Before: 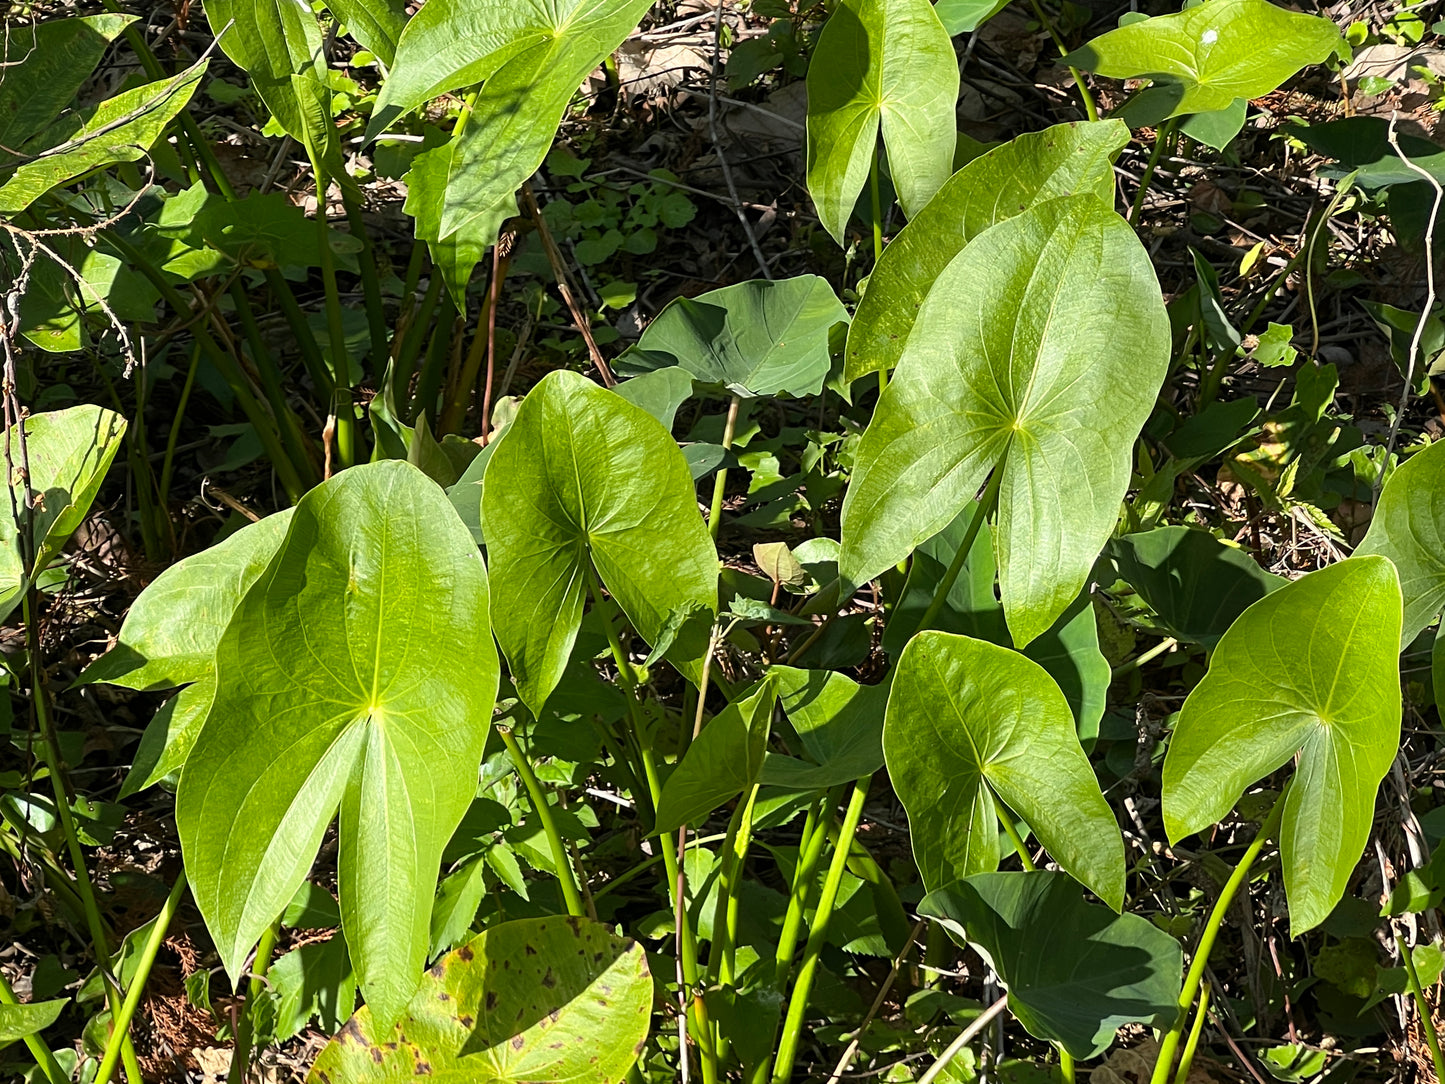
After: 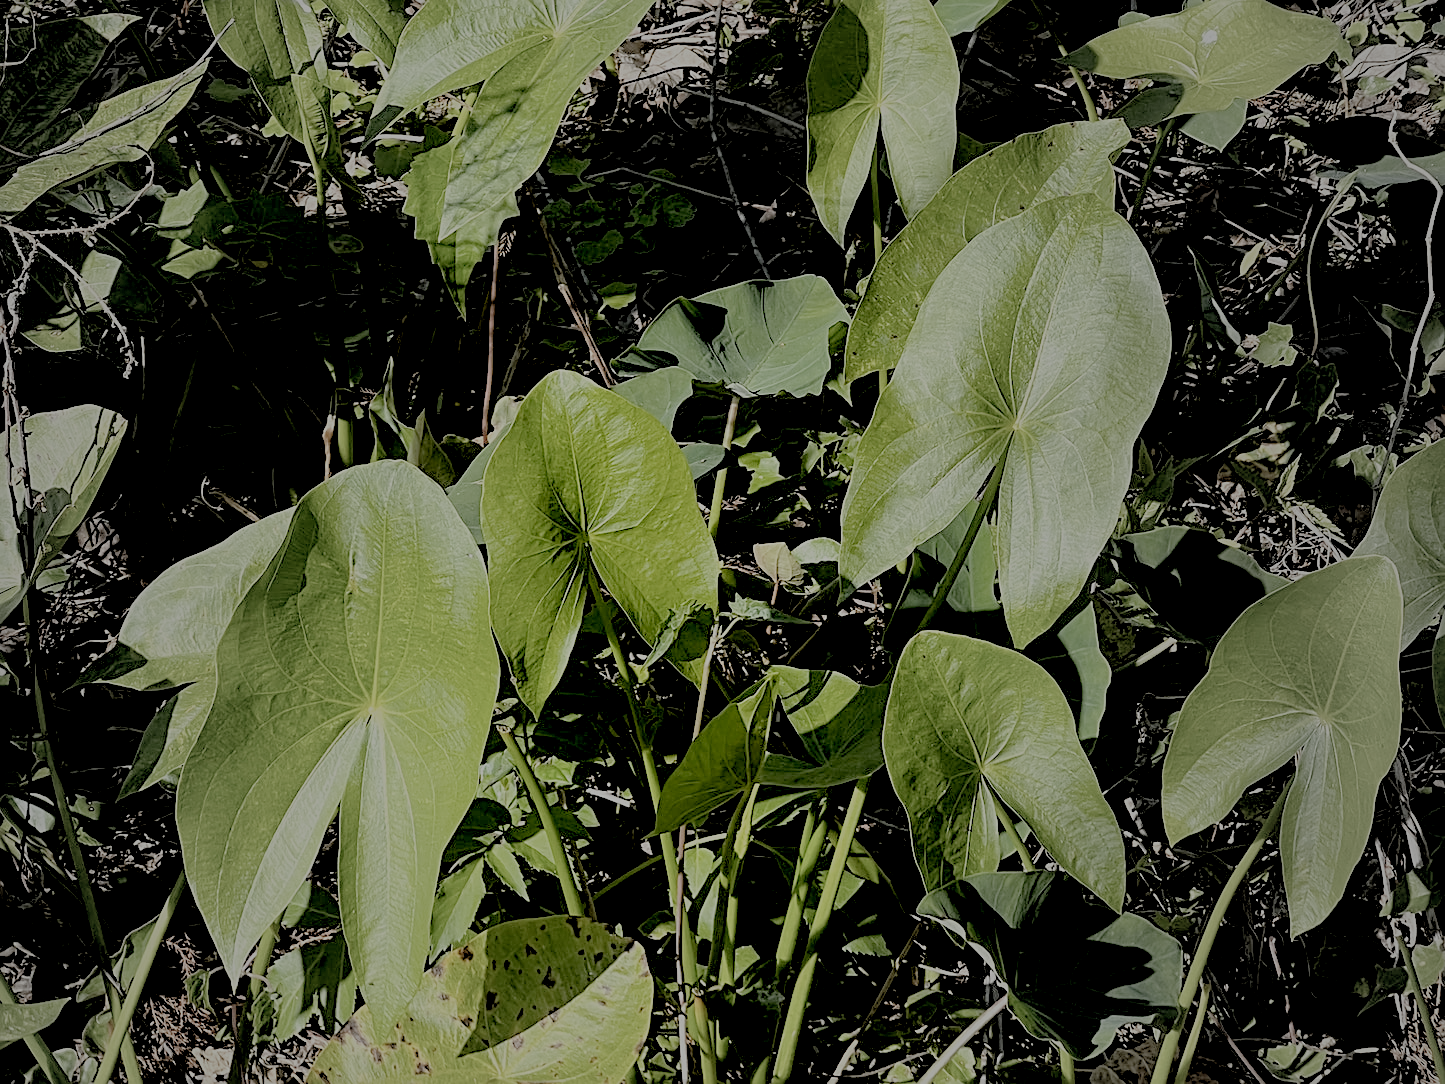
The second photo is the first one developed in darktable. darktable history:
sharpen: on, module defaults
filmic rgb: white relative exposure 8 EV, threshold 3 EV, structure ↔ texture 100%, target black luminance 0%, hardness 2.44, latitude 76.53%, contrast 0.562, shadows ↔ highlights balance 0%, preserve chrominance no, color science v4 (2020), iterations of high-quality reconstruction 10, type of noise poissonian, enable highlight reconstruction true
vignetting: fall-off start 18.21%, fall-off radius 137.95%, brightness -0.207, center (-0.078, 0.066), width/height ratio 0.62, shape 0.59
rgb levels: levels [[0.034, 0.472, 0.904], [0, 0.5, 1], [0, 0.5, 1]]
